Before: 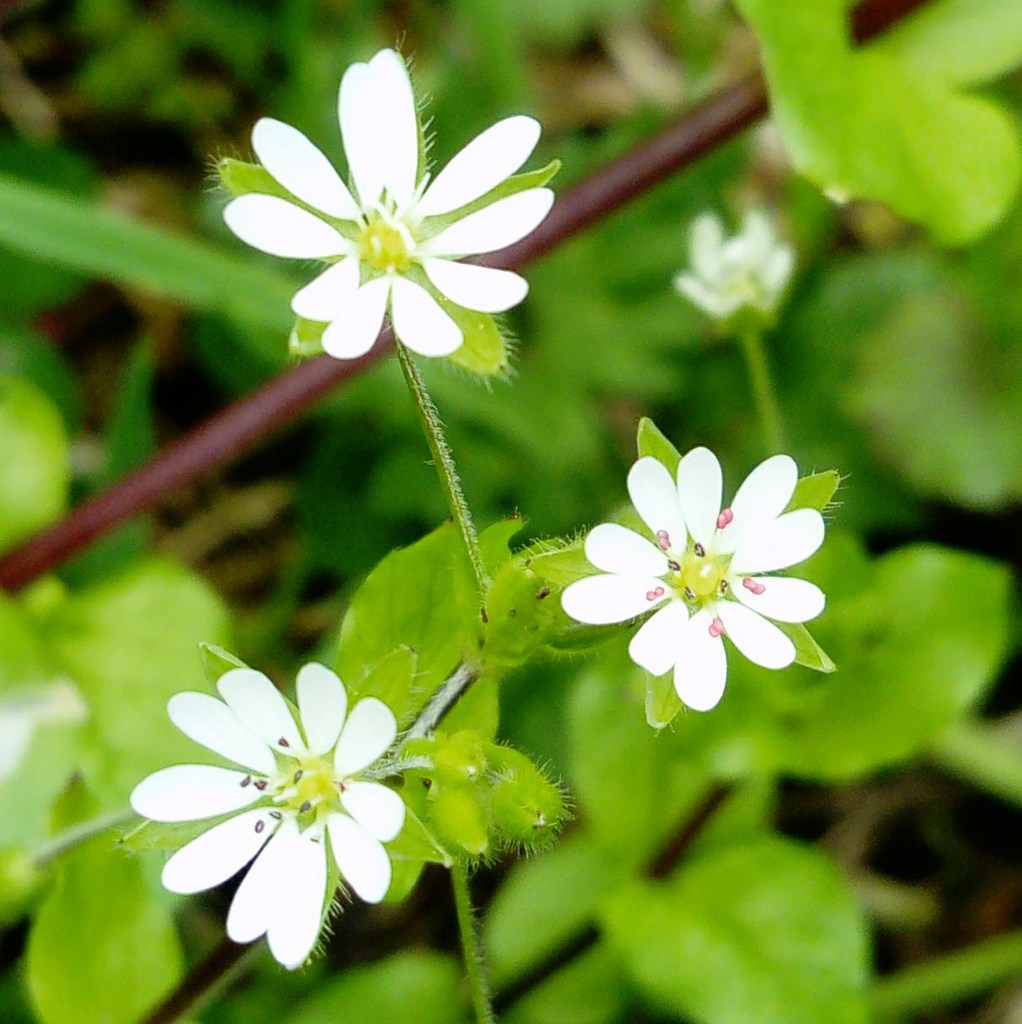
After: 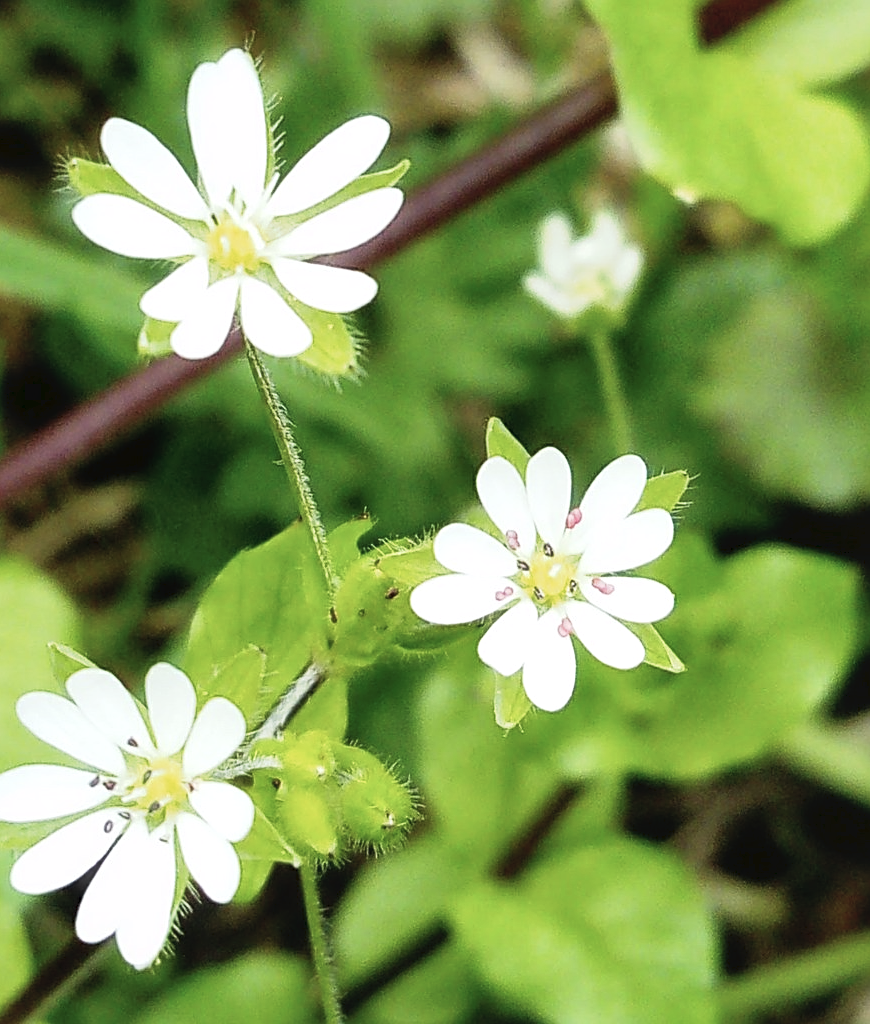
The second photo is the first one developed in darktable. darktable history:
color correction: highlights b* 0.008, saturation 0.77
sharpen: on, module defaults
base curve: preserve colors none
local contrast: mode bilateral grid, contrast 21, coarseness 51, detail 121%, midtone range 0.2
crop and rotate: left 14.814%
haze removal: strength -0.053, compatibility mode true, adaptive false
tone curve: curves: ch0 [(0, 0) (0.003, 0.045) (0.011, 0.051) (0.025, 0.057) (0.044, 0.074) (0.069, 0.096) (0.1, 0.125) (0.136, 0.16) (0.177, 0.201) (0.224, 0.242) (0.277, 0.299) (0.335, 0.362) (0.399, 0.432) (0.468, 0.512) (0.543, 0.601) (0.623, 0.691) (0.709, 0.786) (0.801, 0.876) (0.898, 0.927) (1, 1)], preserve colors none
